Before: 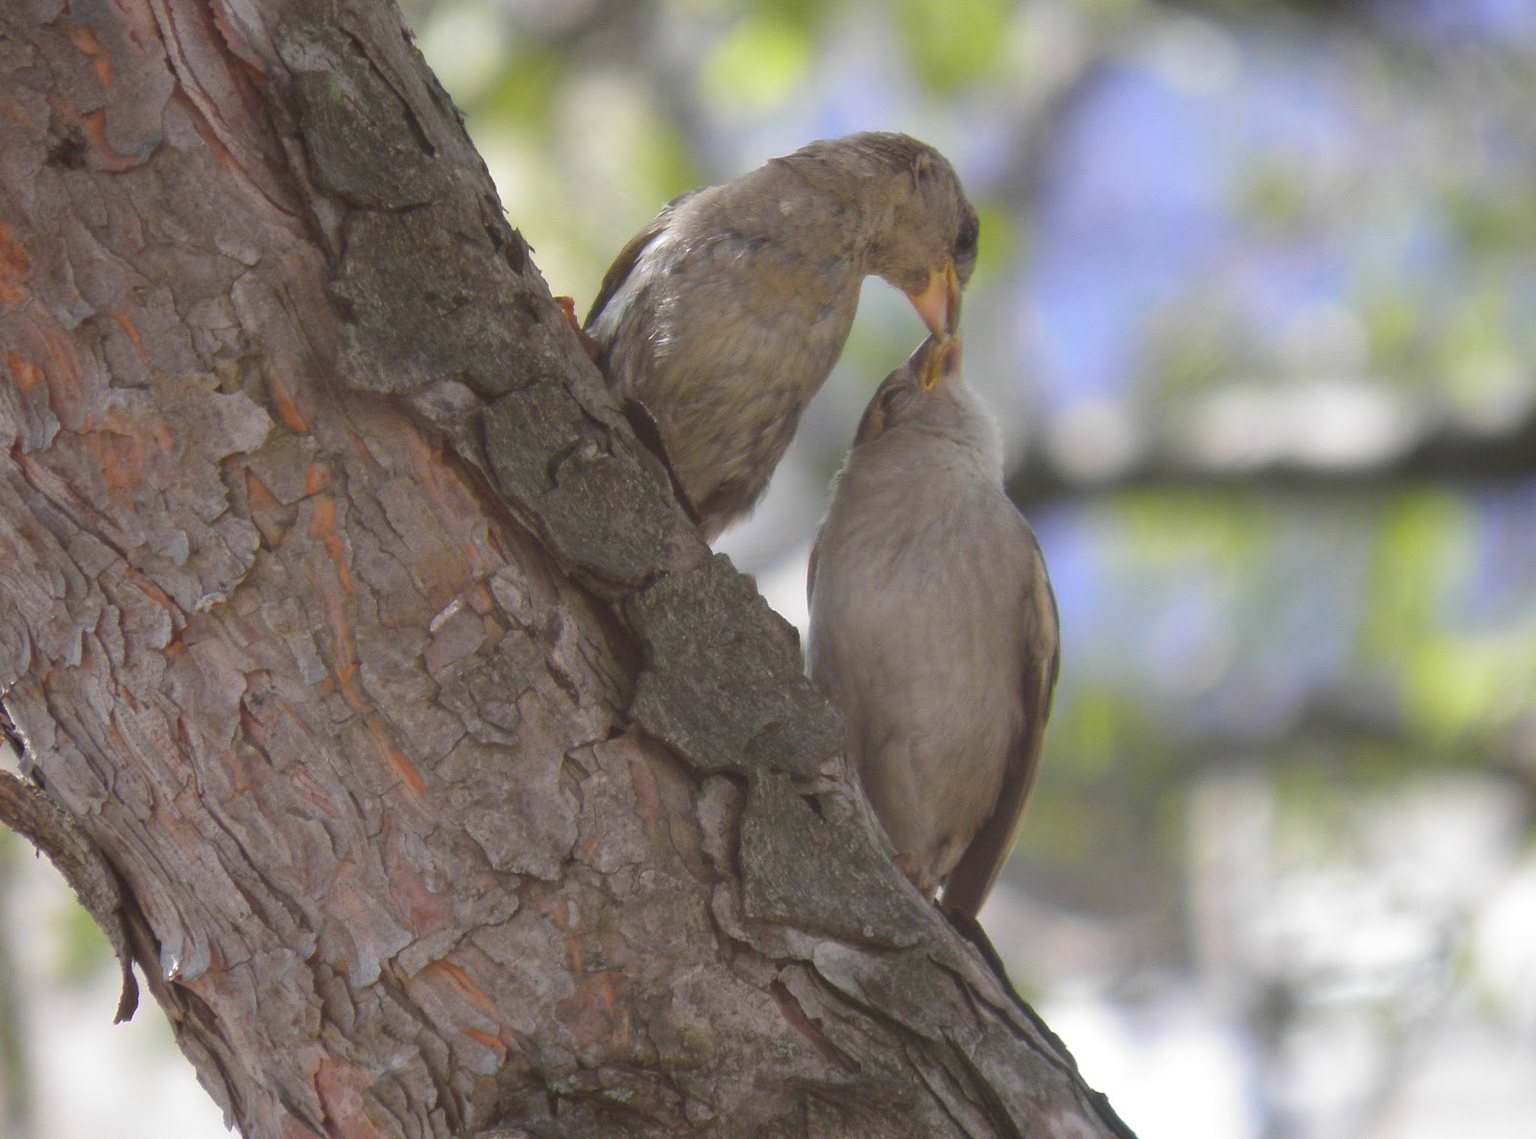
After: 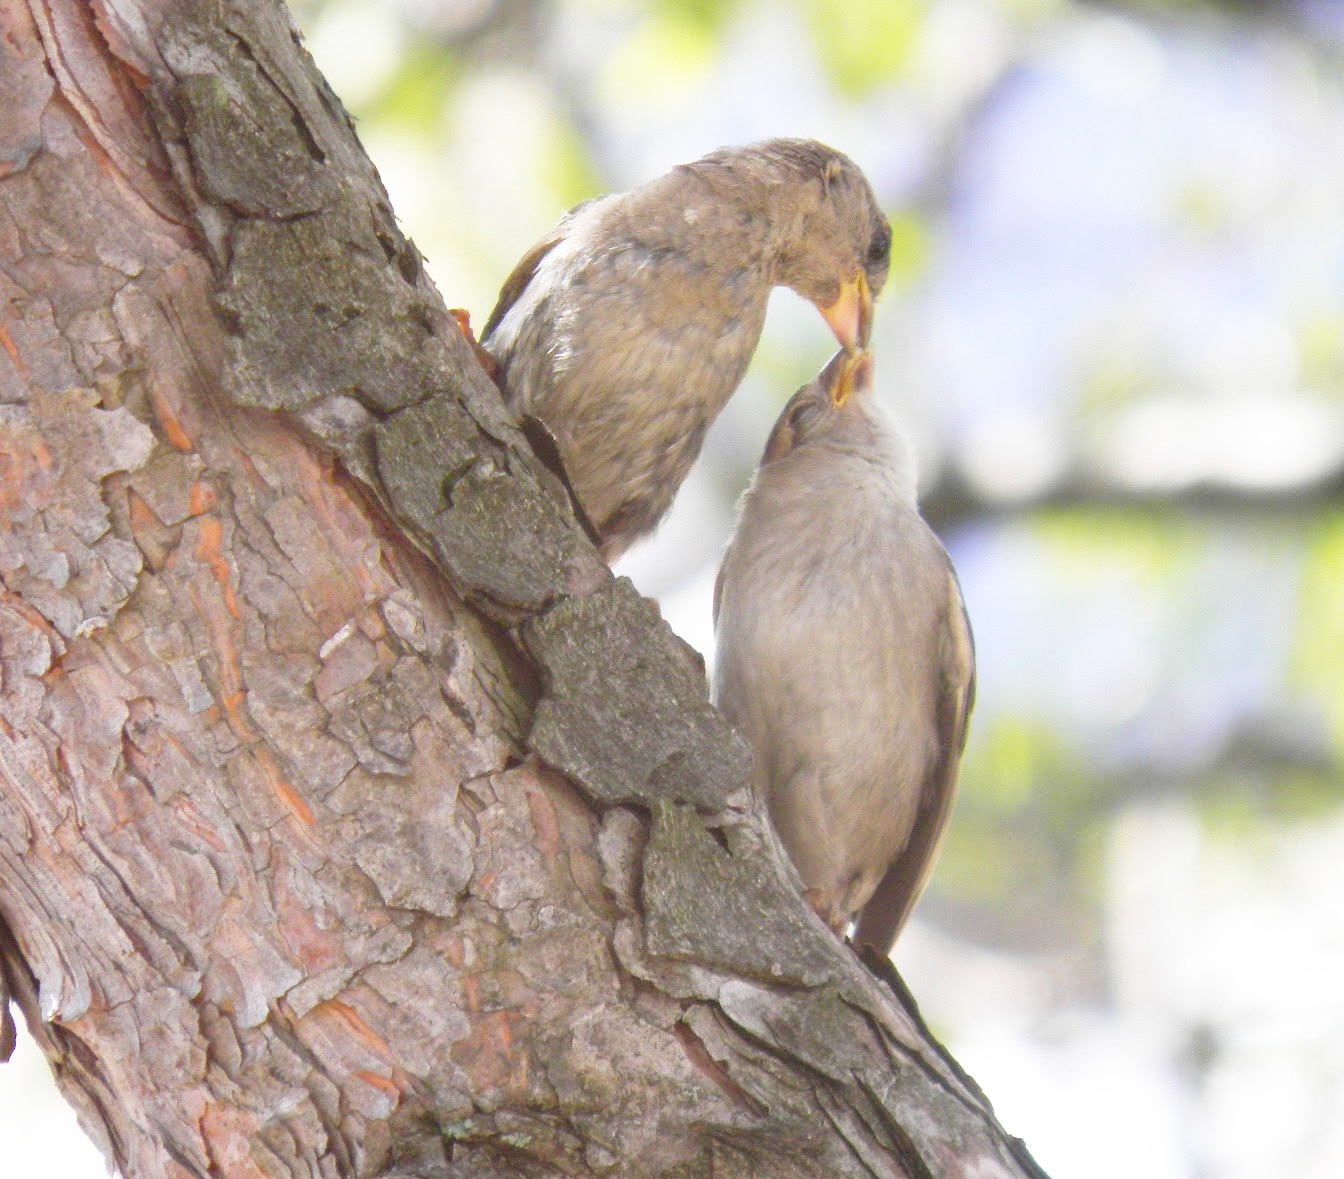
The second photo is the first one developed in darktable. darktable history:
crop: left 8.026%, right 7.374%
base curve: curves: ch0 [(0, 0) (0.012, 0.01) (0.073, 0.168) (0.31, 0.711) (0.645, 0.957) (1, 1)], preserve colors none
